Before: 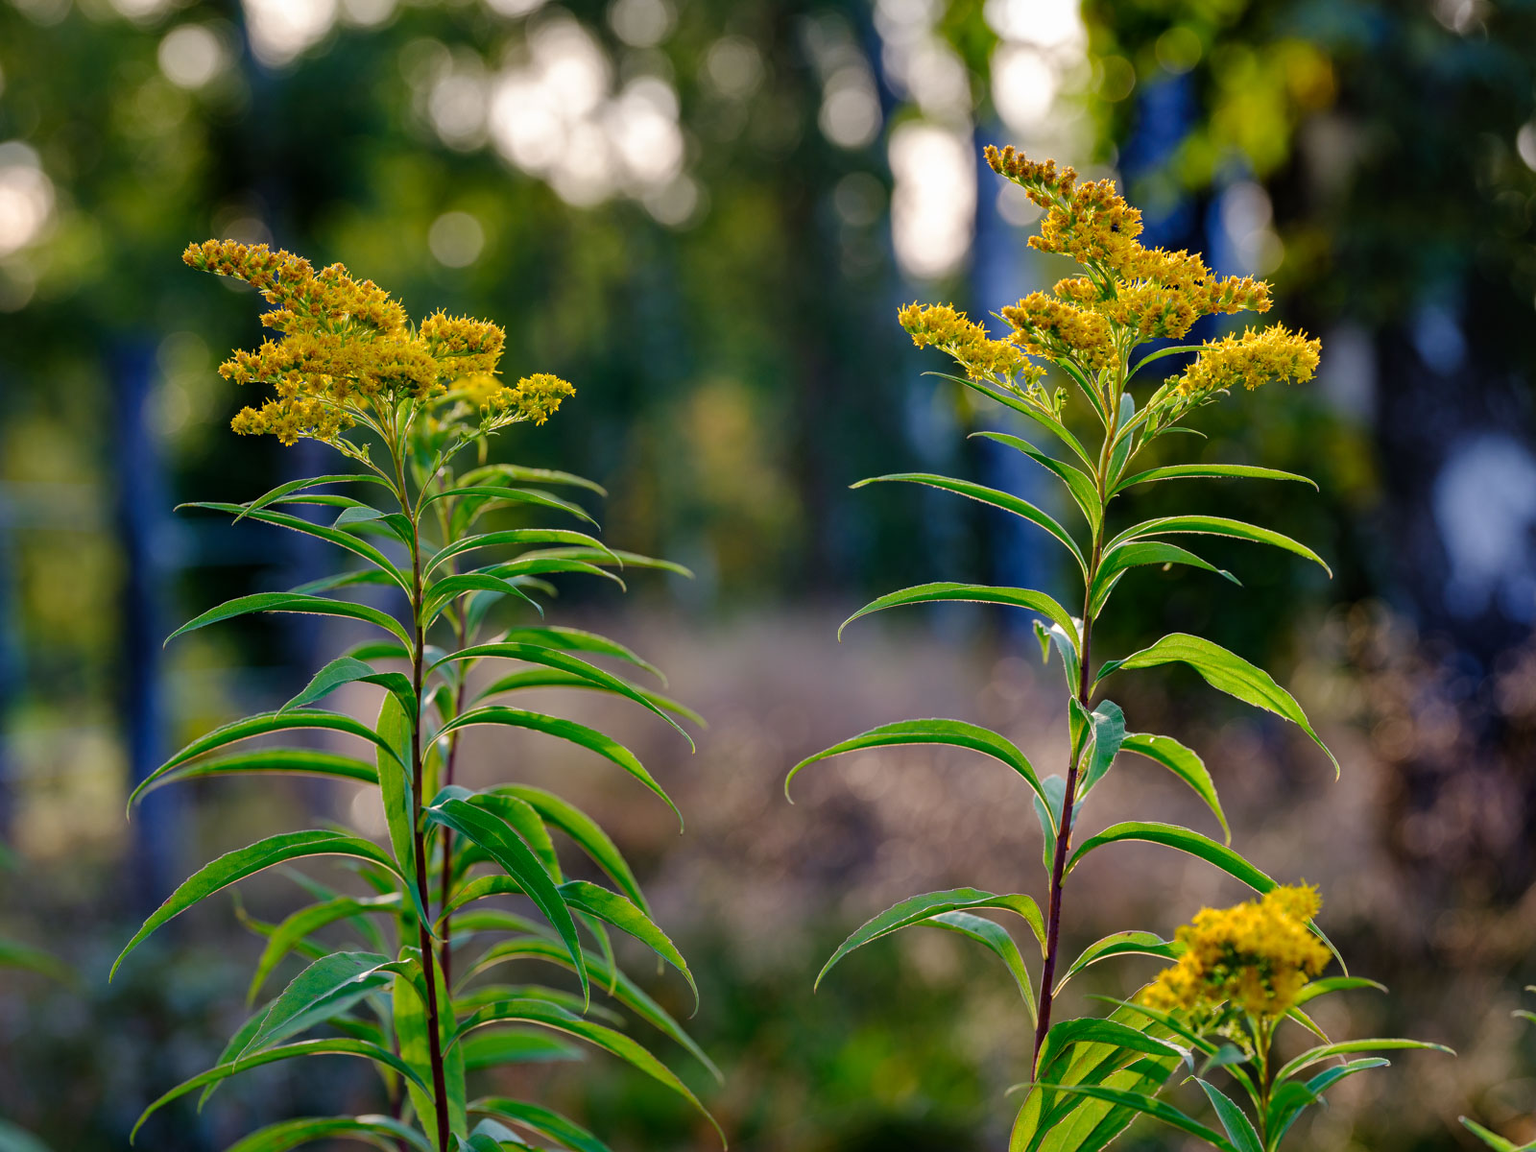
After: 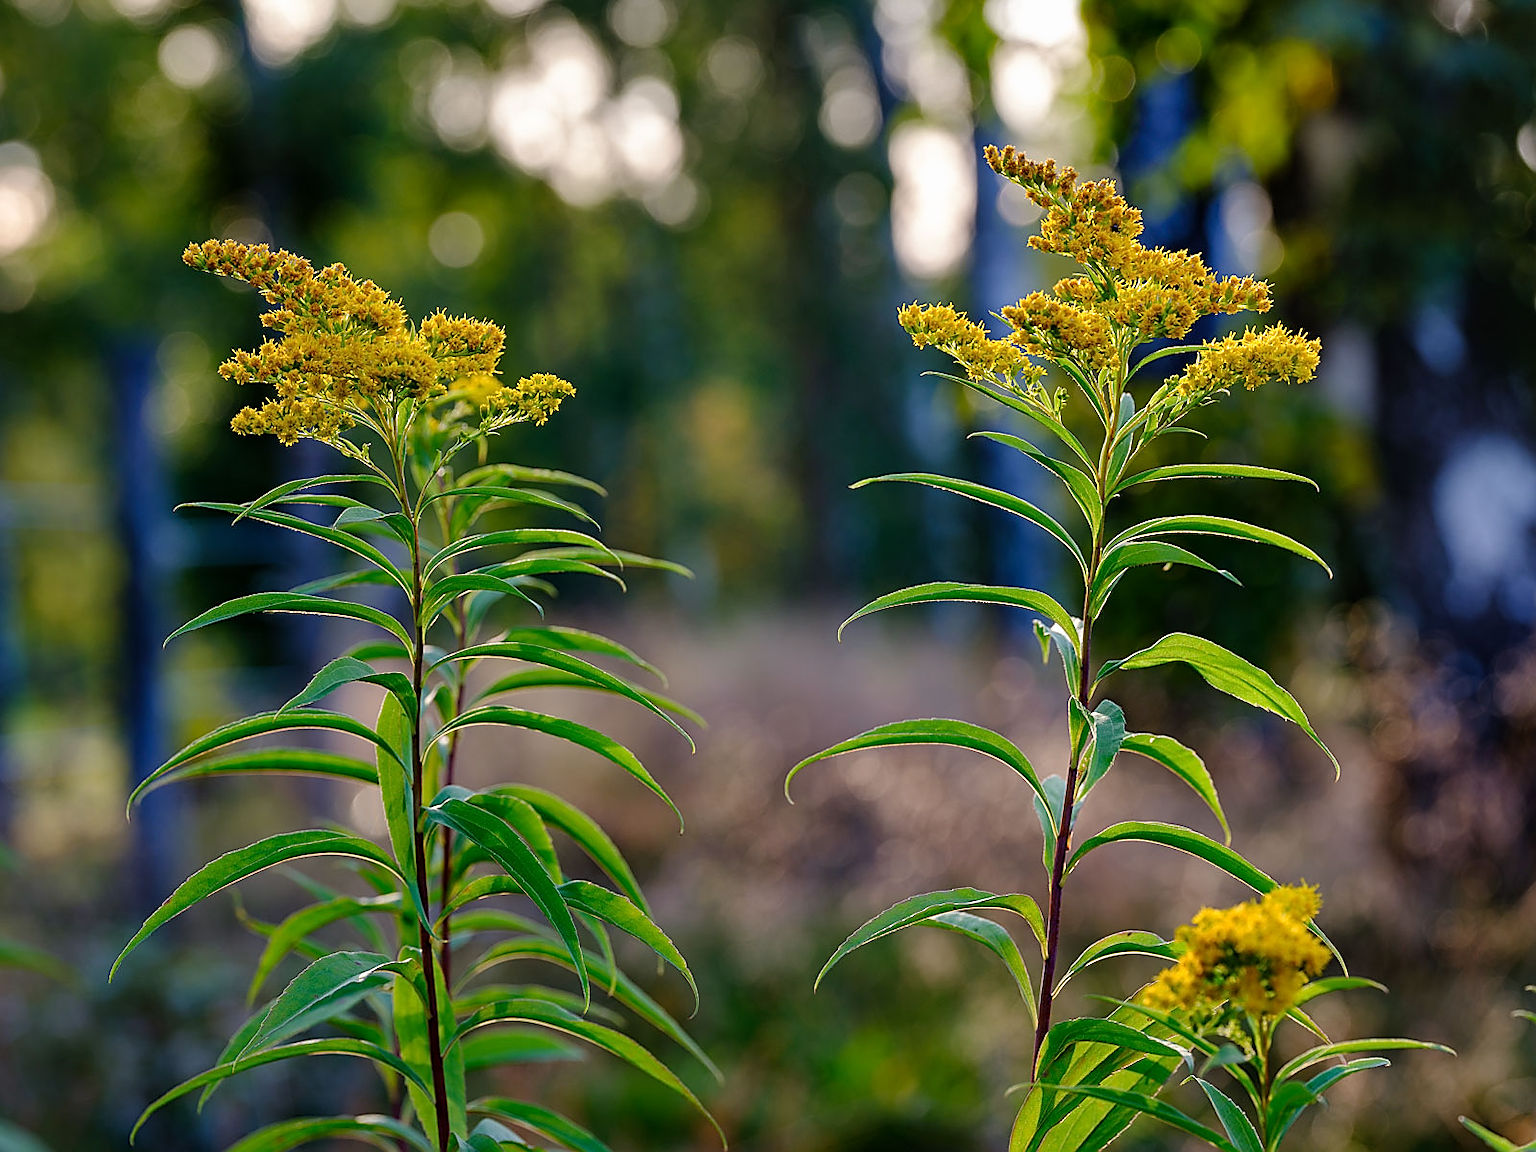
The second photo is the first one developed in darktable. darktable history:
sharpen: radius 1.389, amount 1.241, threshold 0.685
